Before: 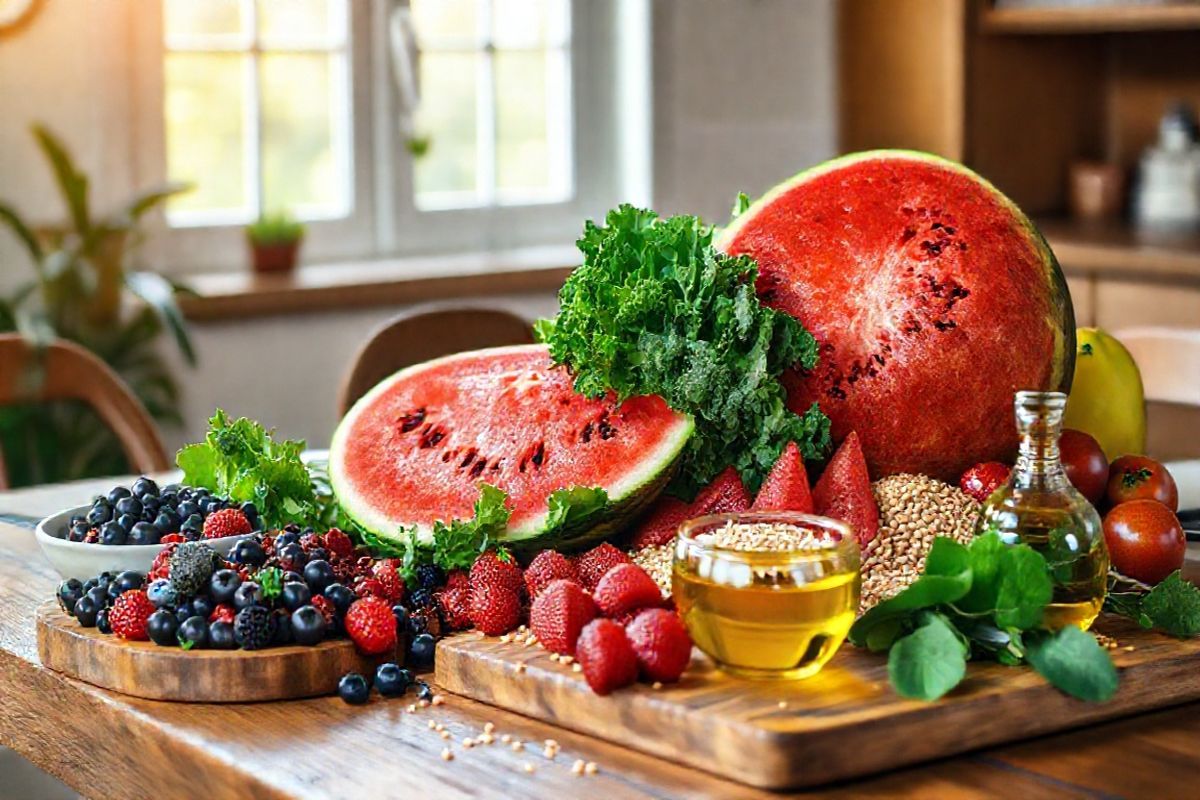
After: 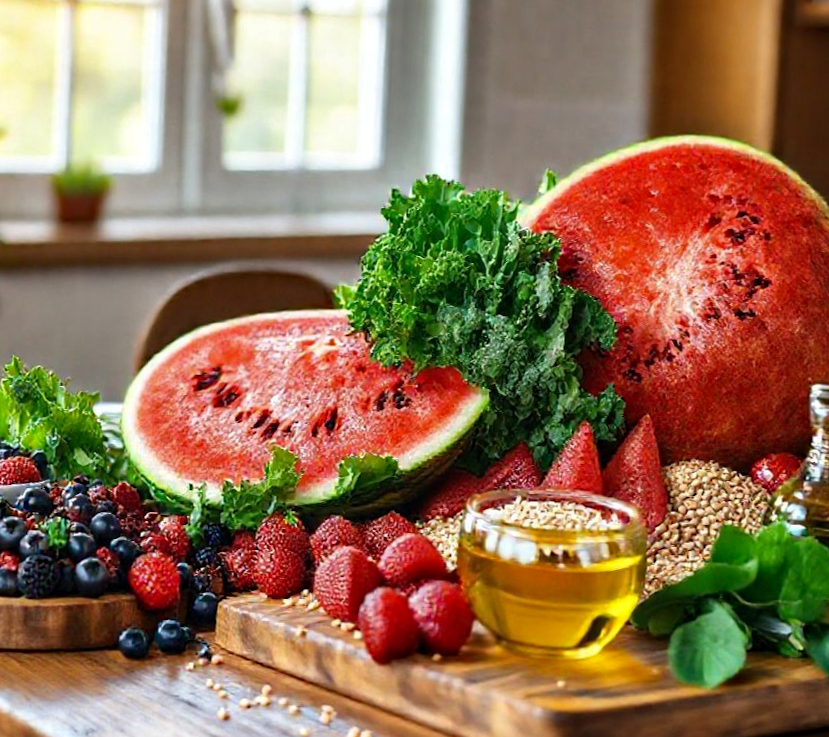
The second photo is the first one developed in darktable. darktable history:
crop and rotate: angle -3.27°, left 14.277%, top 0.028%, right 10.766%, bottom 0.028%
haze removal: compatibility mode true, adaptive false
base curve: curves: ch0 [(0, 0) (0.303, 0.277) (1, 1)]
